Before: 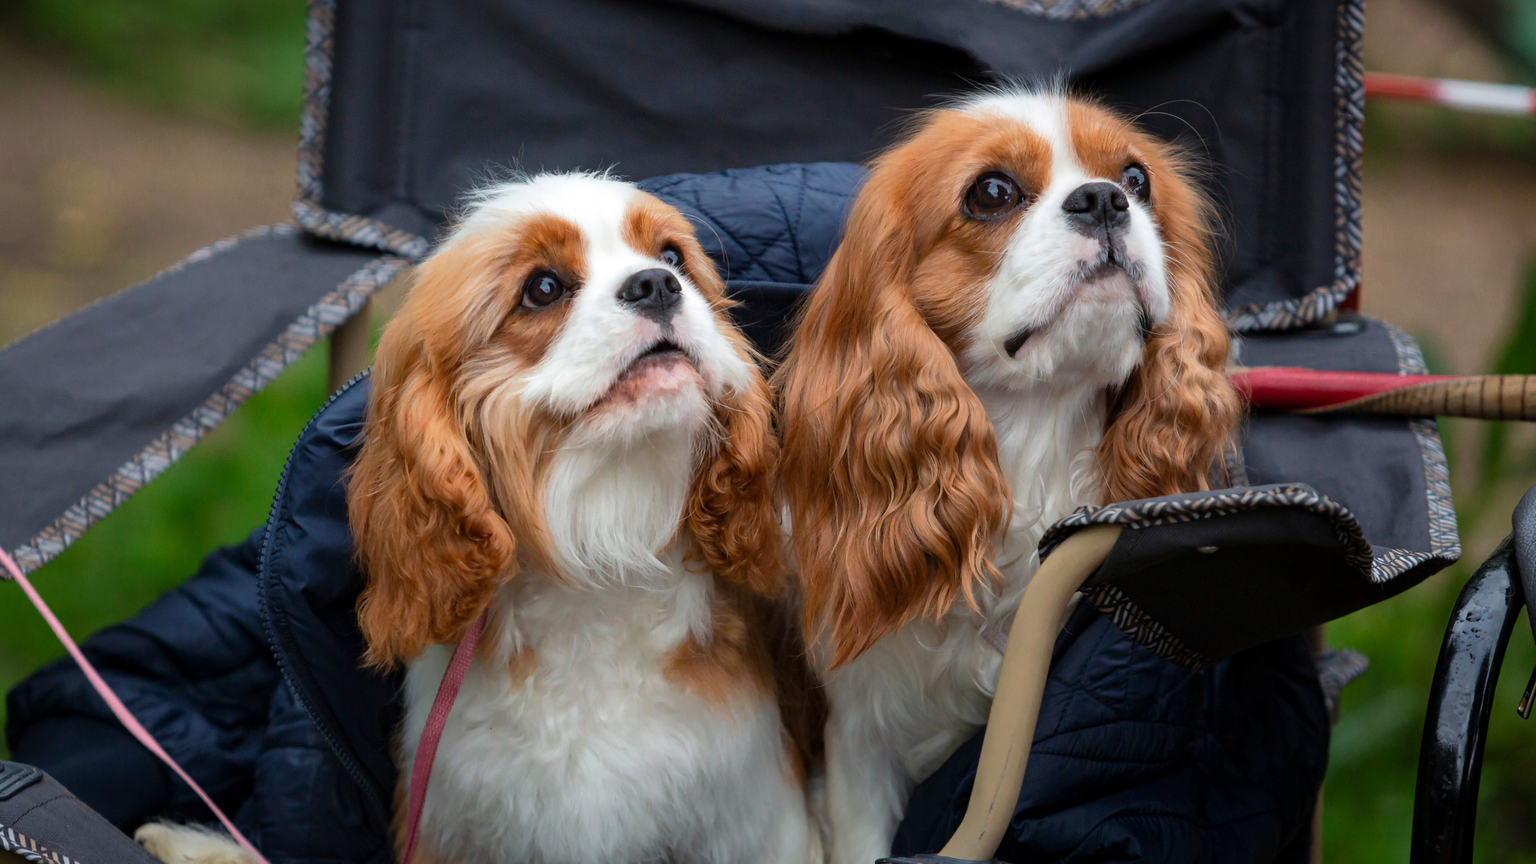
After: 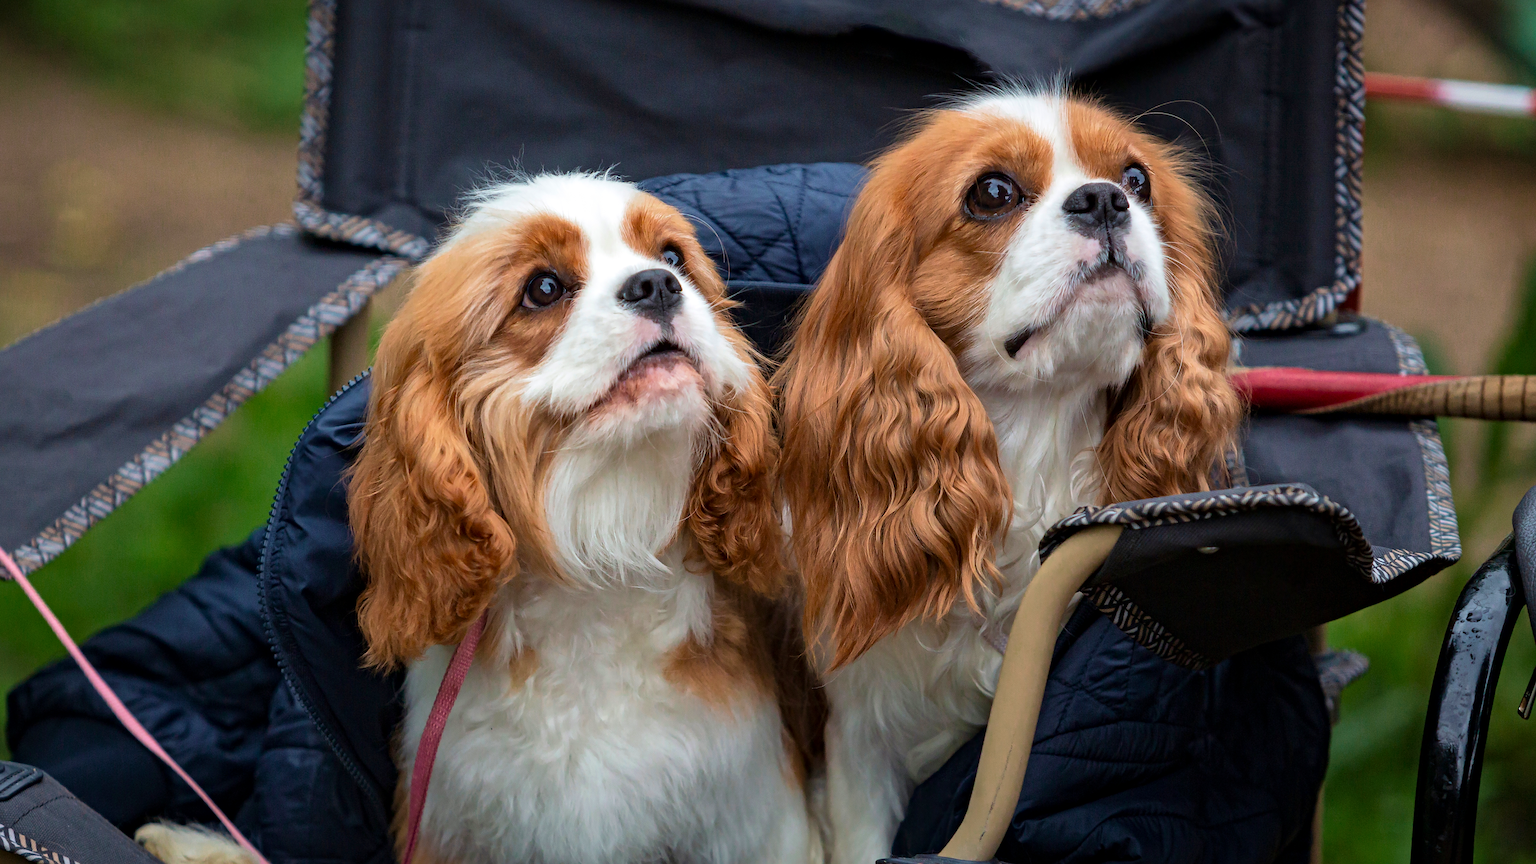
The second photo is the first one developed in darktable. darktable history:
sharpen: on, module defaults
local contrast: mode bilateral grid, contrast 29, coarseness 26, midtone range 0.2
velvia: strength 24.77%
